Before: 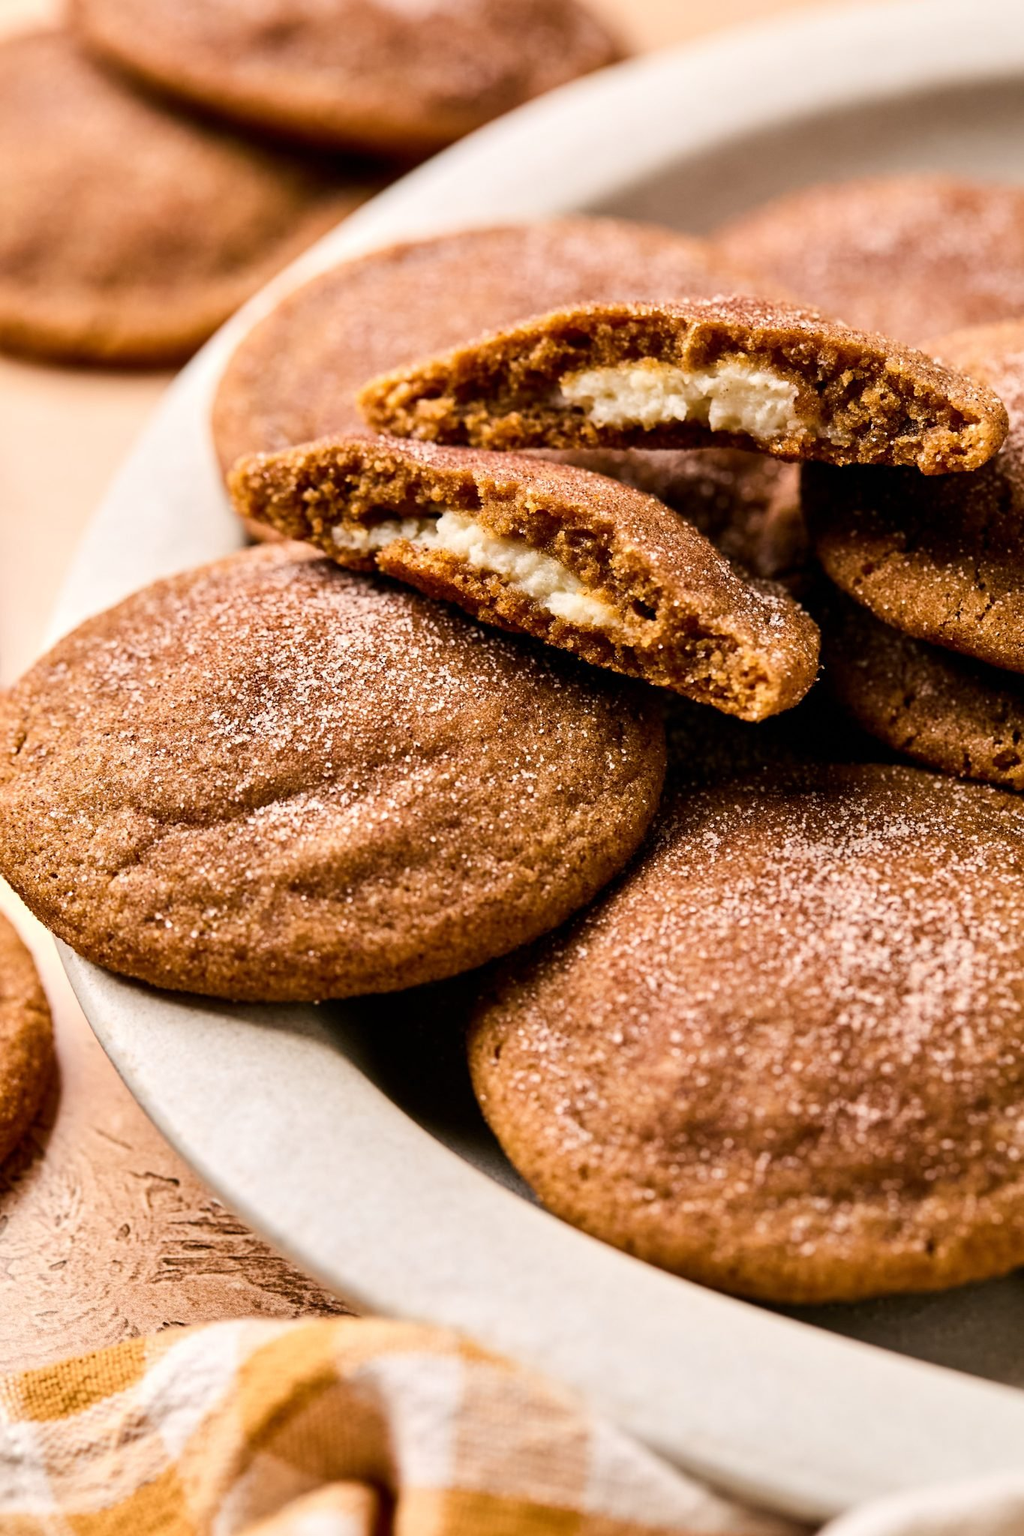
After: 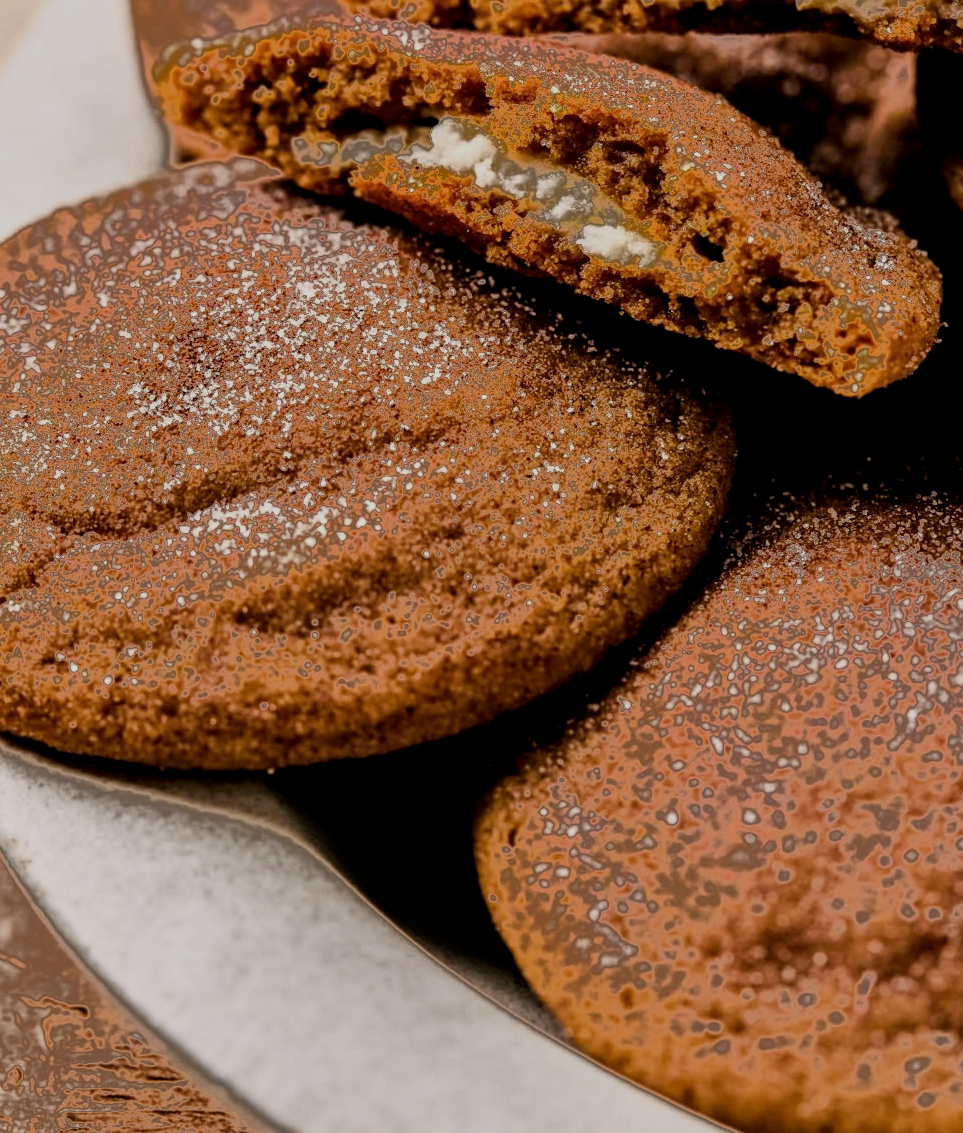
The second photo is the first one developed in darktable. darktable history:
filmic rgb: black relative exposure -6.82 EV, white relative exposure 5.89 EV, hardness 2.71
fill light: exposure -0.73 EV, center 0.69, width 2.2
crop: left 11.123%, top 27.61%, right 18.3%, bottom 17.034%
local contrast: on, module defaults
